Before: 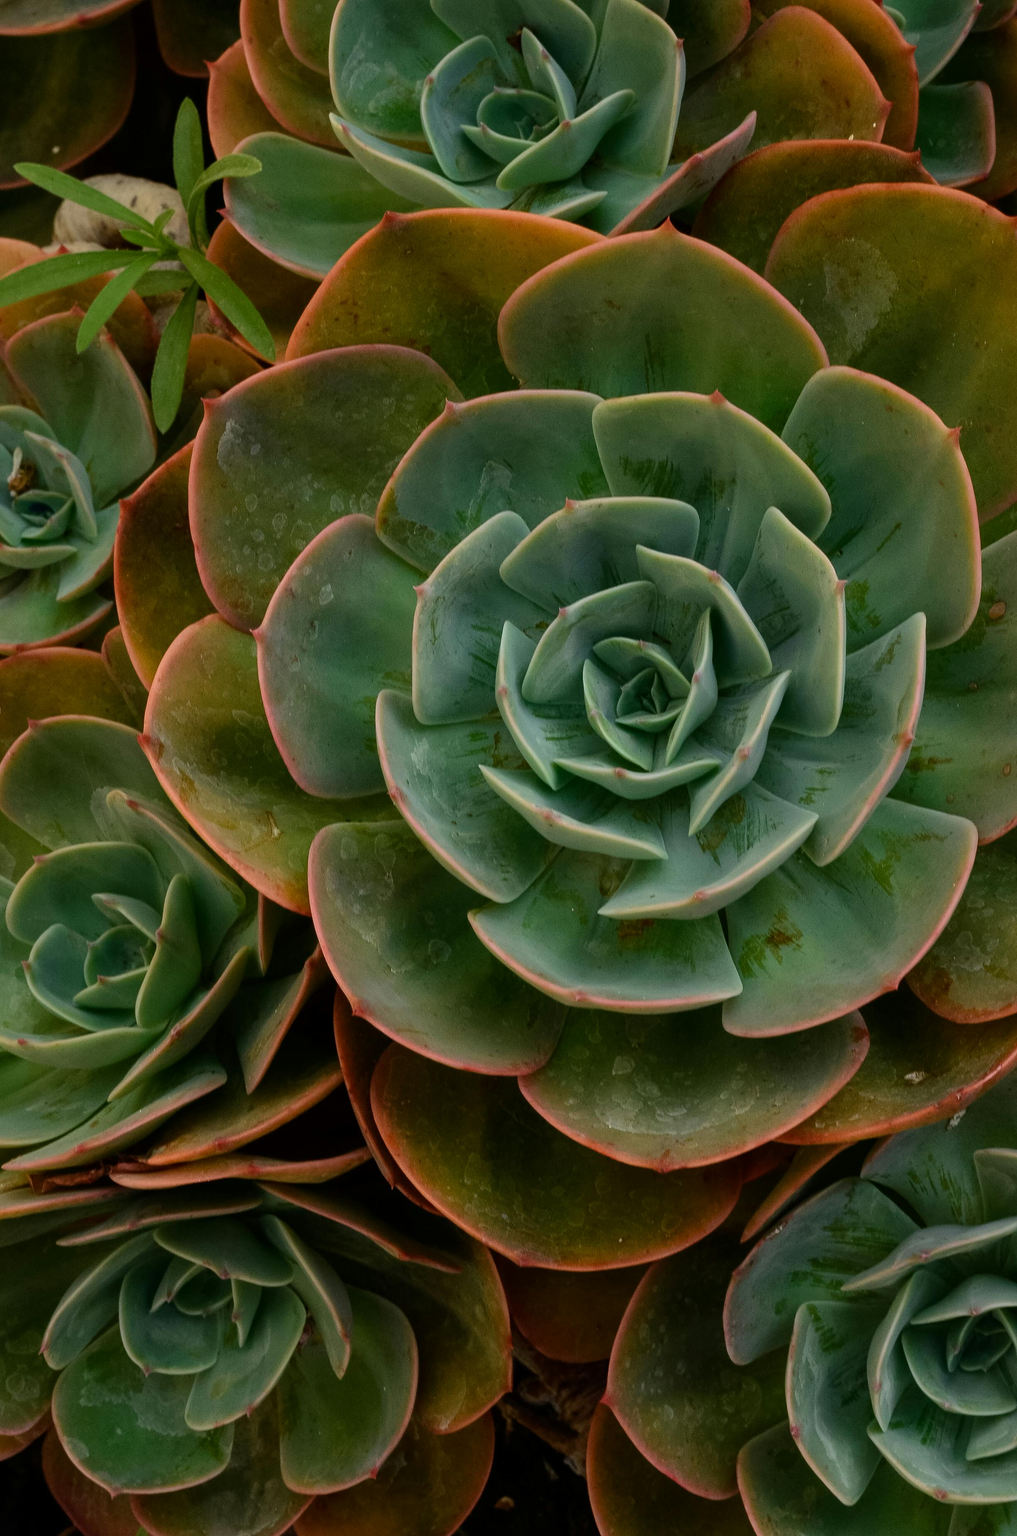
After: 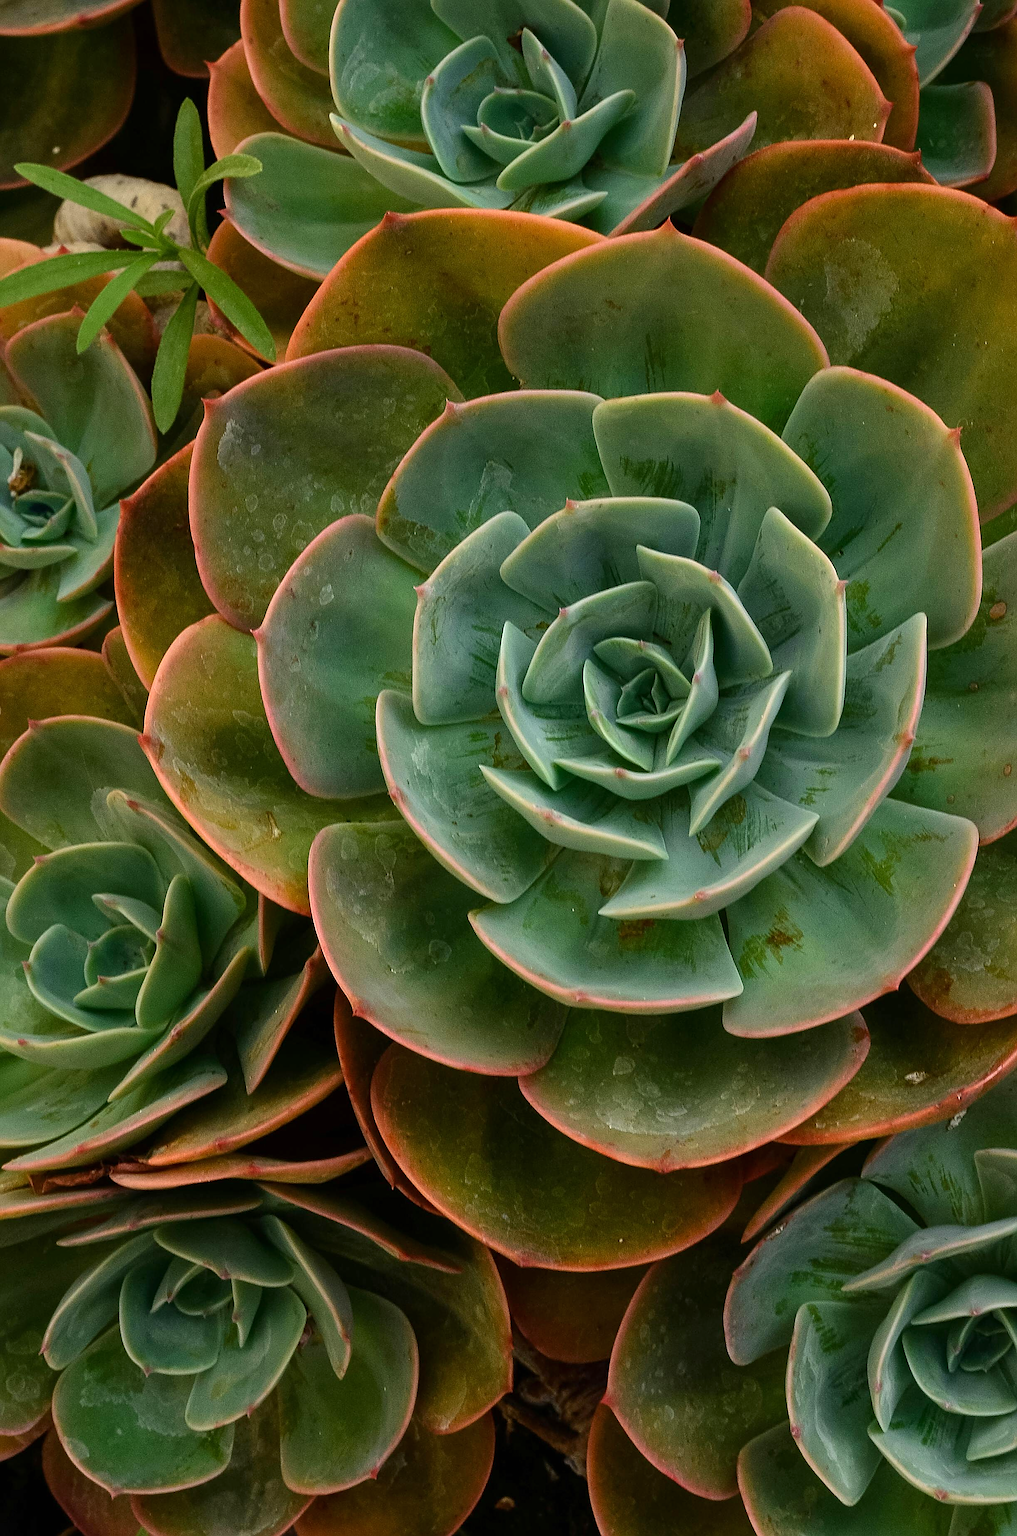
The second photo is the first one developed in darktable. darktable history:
sharpen: amount 0.75
exposure: black level correction 0, exposure 0.5 EV, compensate exposure bias true, compensate highlight preservation false
